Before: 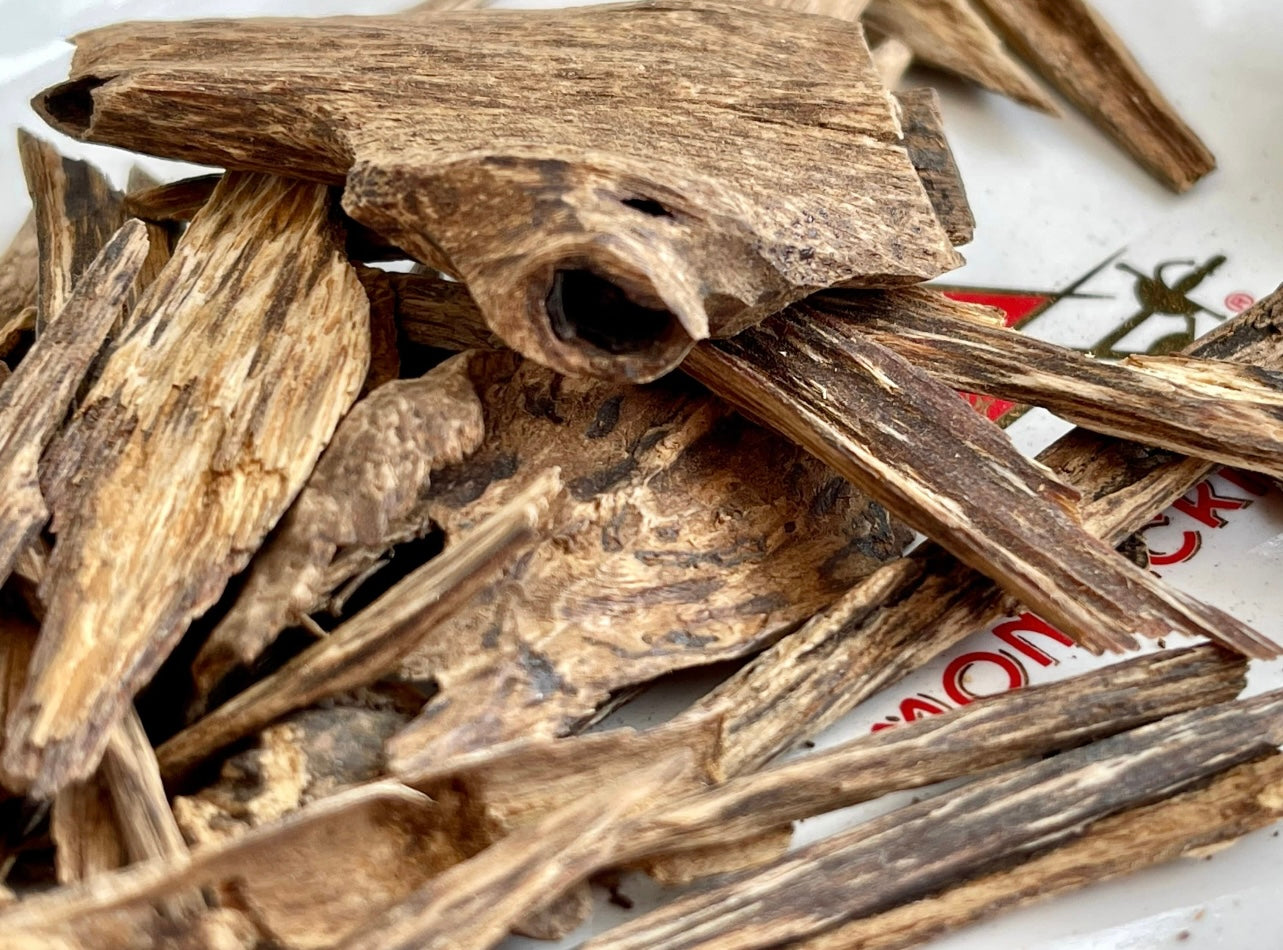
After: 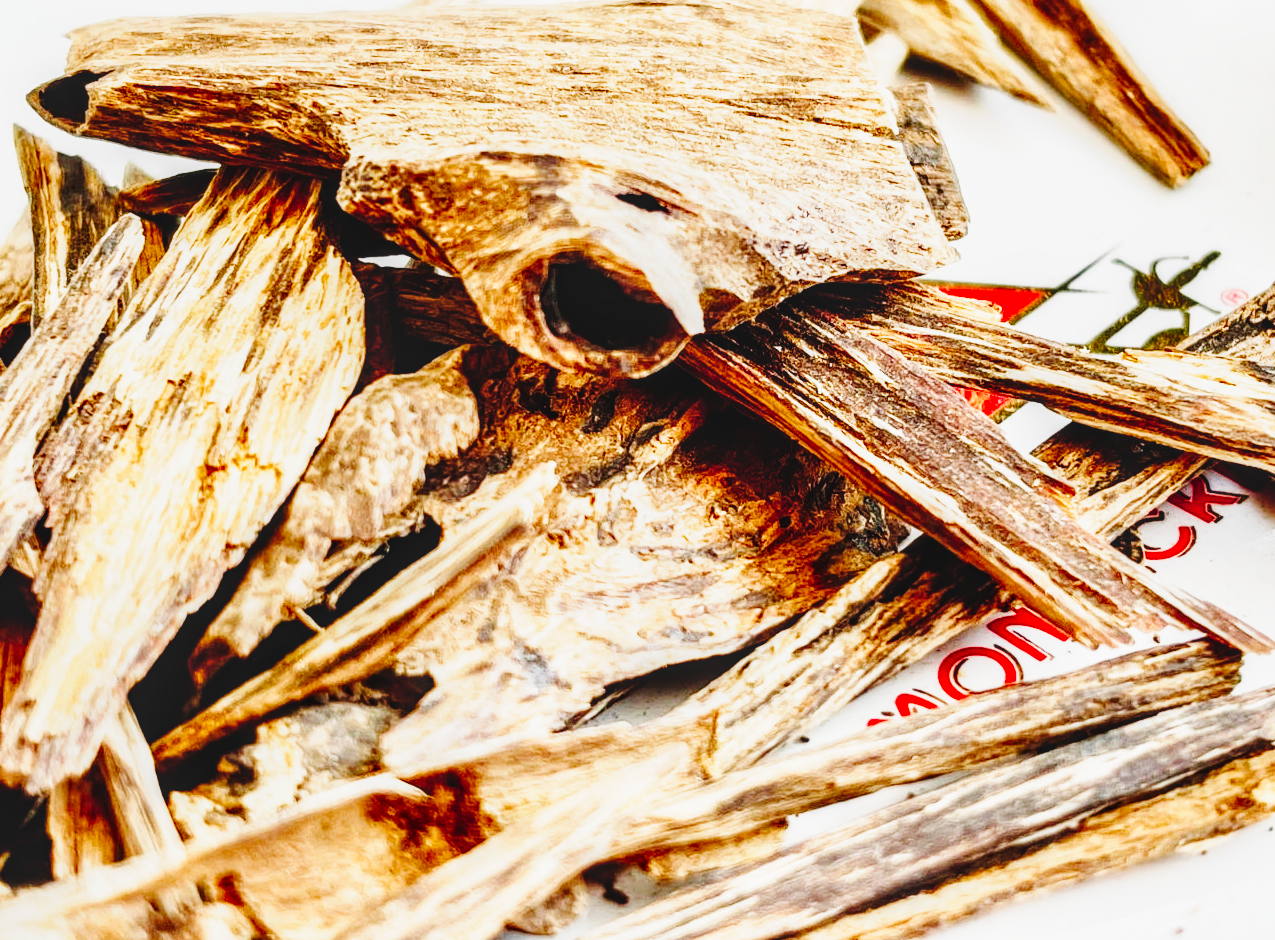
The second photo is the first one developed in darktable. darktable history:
contrast brightness saturation: contrast 0.038, saturation 0.157
base curve: curves: ch0 [(0, 0) (0, 0) (0.002, 0.001) (0.008, 0.003) (0.019, 0.011) (0.037, 0.037) (0.064, 0.11) (0.102, 0.232) (0.152, 0.379) (0.216, 0.524) (0.296, 0.665) (0.394, 0.789) (0.512, 0.881) (0.651, 0.945) (0.813, 0.986) (1, 1)], preserve colors none
crop: left 0.423%, top 0.587%, right 0.198%, bottom 0.375%
tone curve: curves: ch0 [(0, 0.039) (0.104, 0.103) (0.273, 0.267) (0.448, 0.487) (0.704, 0.761) (0.886, 0.922) (0.994, 0.971)]; ch1 [(0, 0) (0.335, 0.298) (0.446, 0.413) (0.485, 0.487) (0.515, 0.503) (0.566, 0.563) (0.641, 0.655) (1, 1)]; ch2 [(0, 0) (0.314, 0.301) (0.421, 0.411) (0.502, 0.494) (0.528, 0.54) (0.557, 0.559) (0.612, 0.605) (0.722, 0.686) (1, 1)], preserve colors none
local contrast: on, module defaults
